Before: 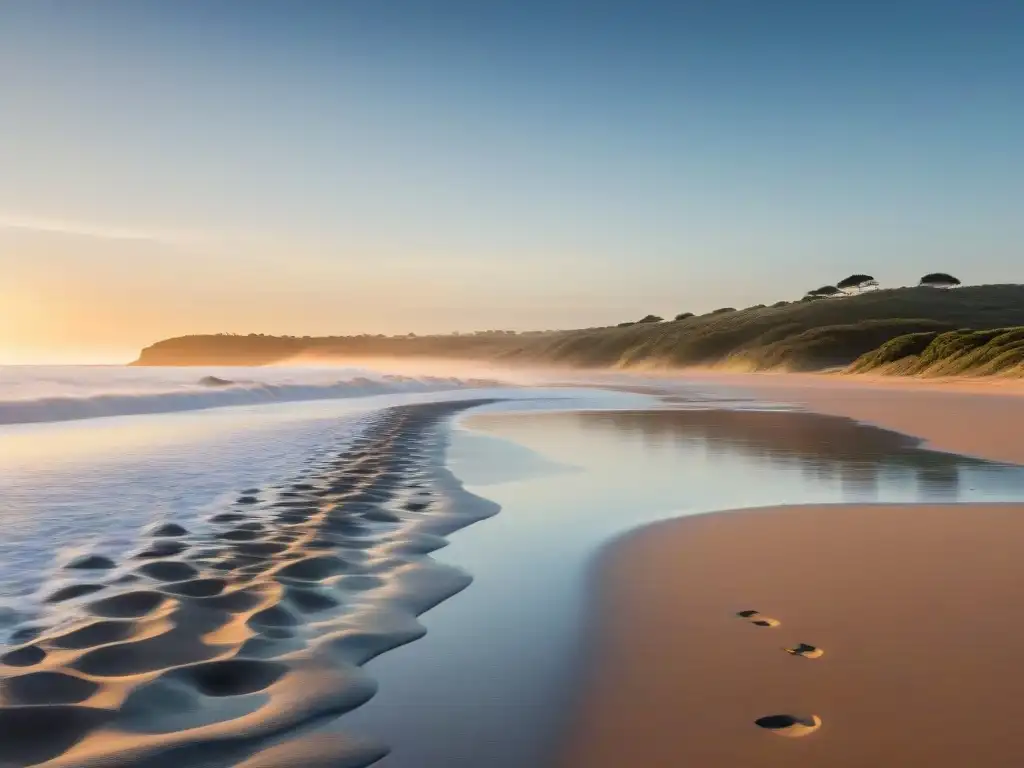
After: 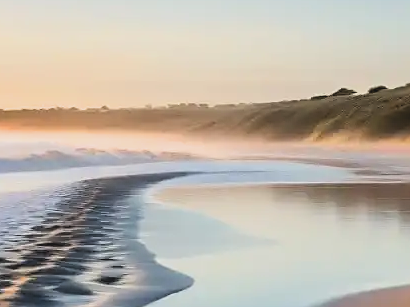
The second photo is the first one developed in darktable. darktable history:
crop: left 29.998%, top 29.632%, right 29.947%, bottom 30.301%
exposure: exposure 0.202 EV, compensate highlight preservation false
contrast brightness saturation: contrast -0.113
sharpen: radius 1.886, amount 0.414, threshold 1.313
filmic rgb: middle gray luminance 8.56%, black relative exposure -6.35 EV, white relative exposure 2.71 EV, target black luminance 0%, hardness 4.73, latitude 73.7%, contrast 1.339, shadows ↔ highlights balance 9.66%
